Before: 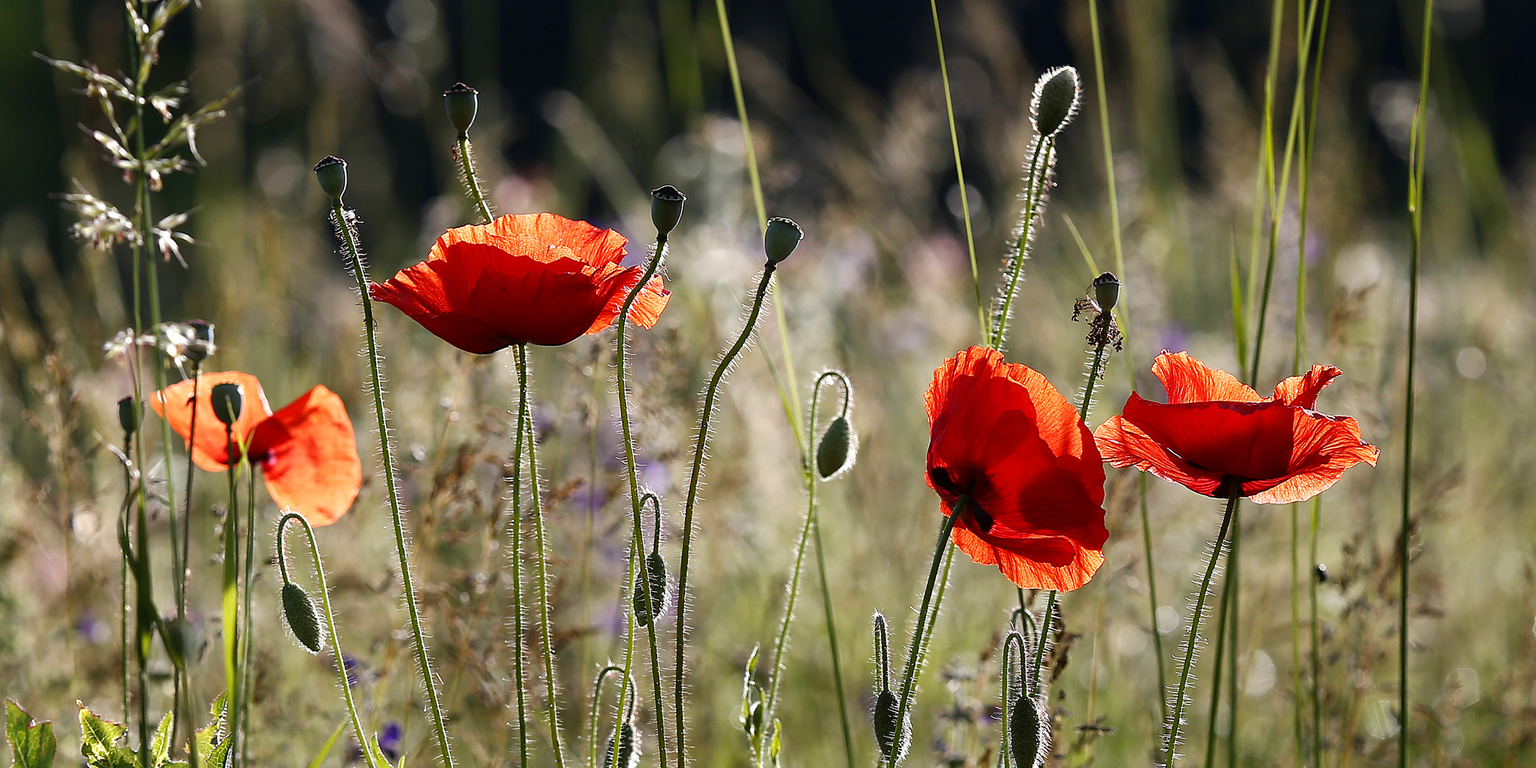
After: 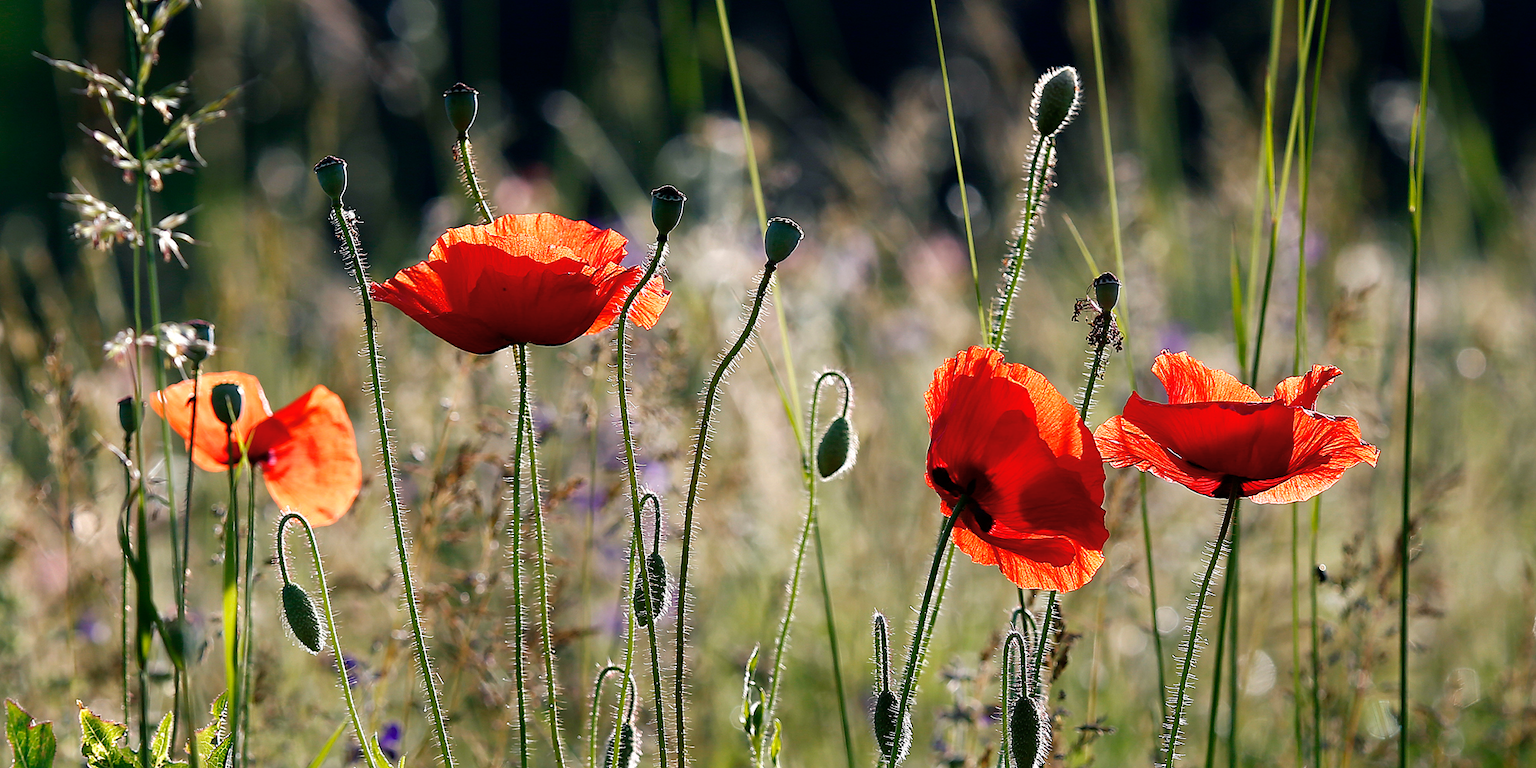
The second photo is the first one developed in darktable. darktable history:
color balance rgb: shadows lift › chroma 7.288%, shadows lift › hue 246.41°, perceptual saturation grading › global saturation 0.616%, global vibrance -0.779%, saturation formula JzAzBz (2021)
